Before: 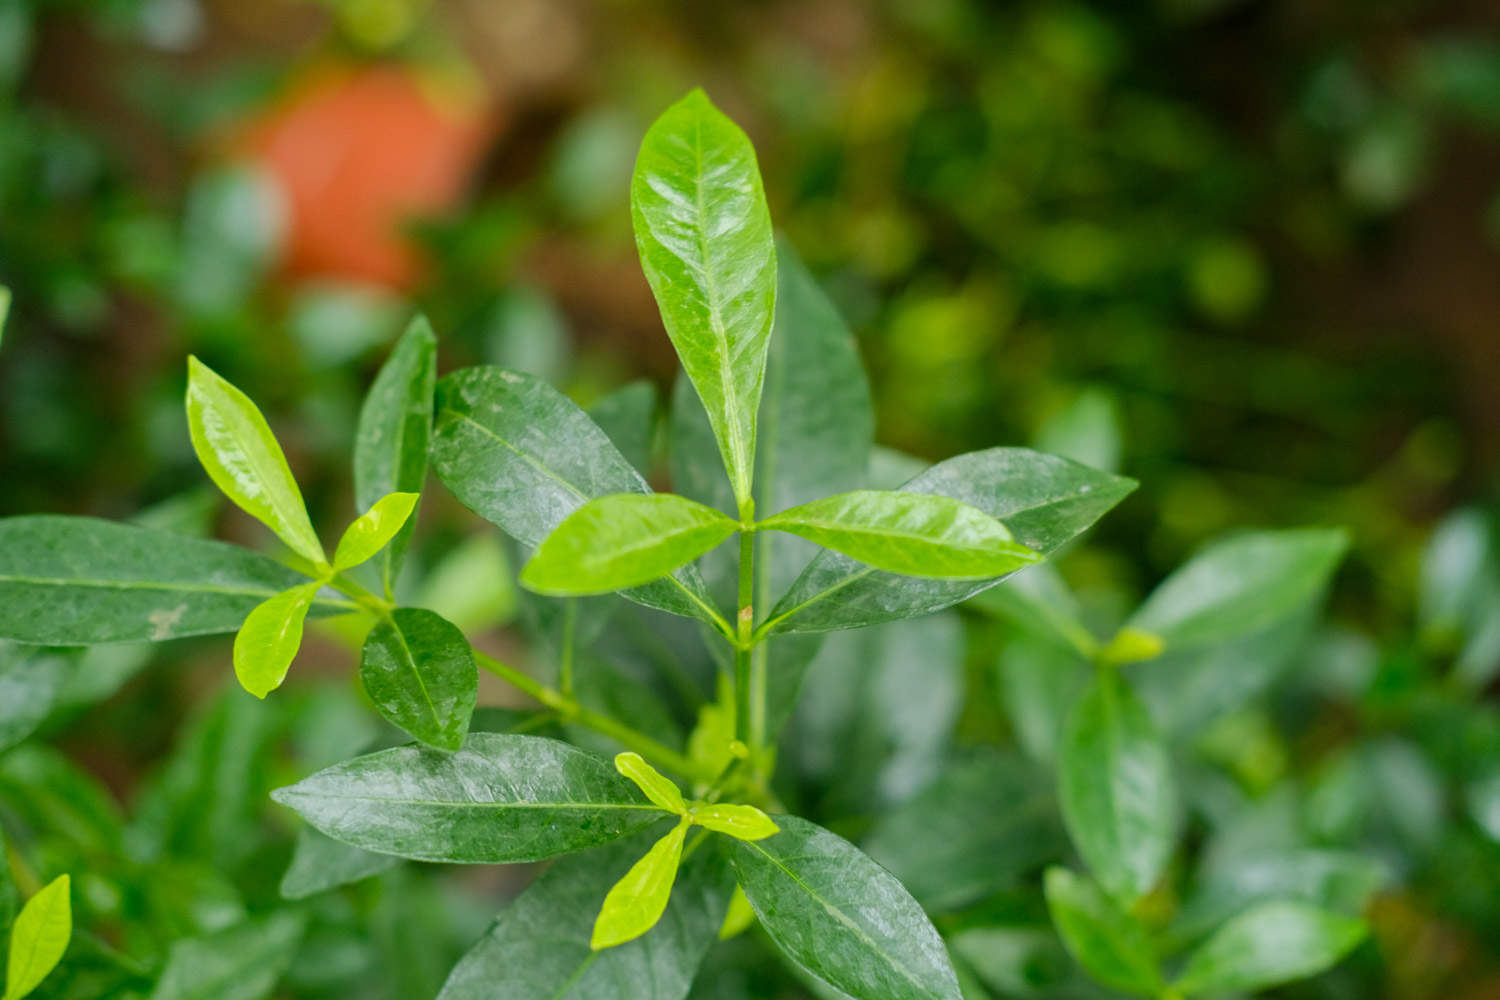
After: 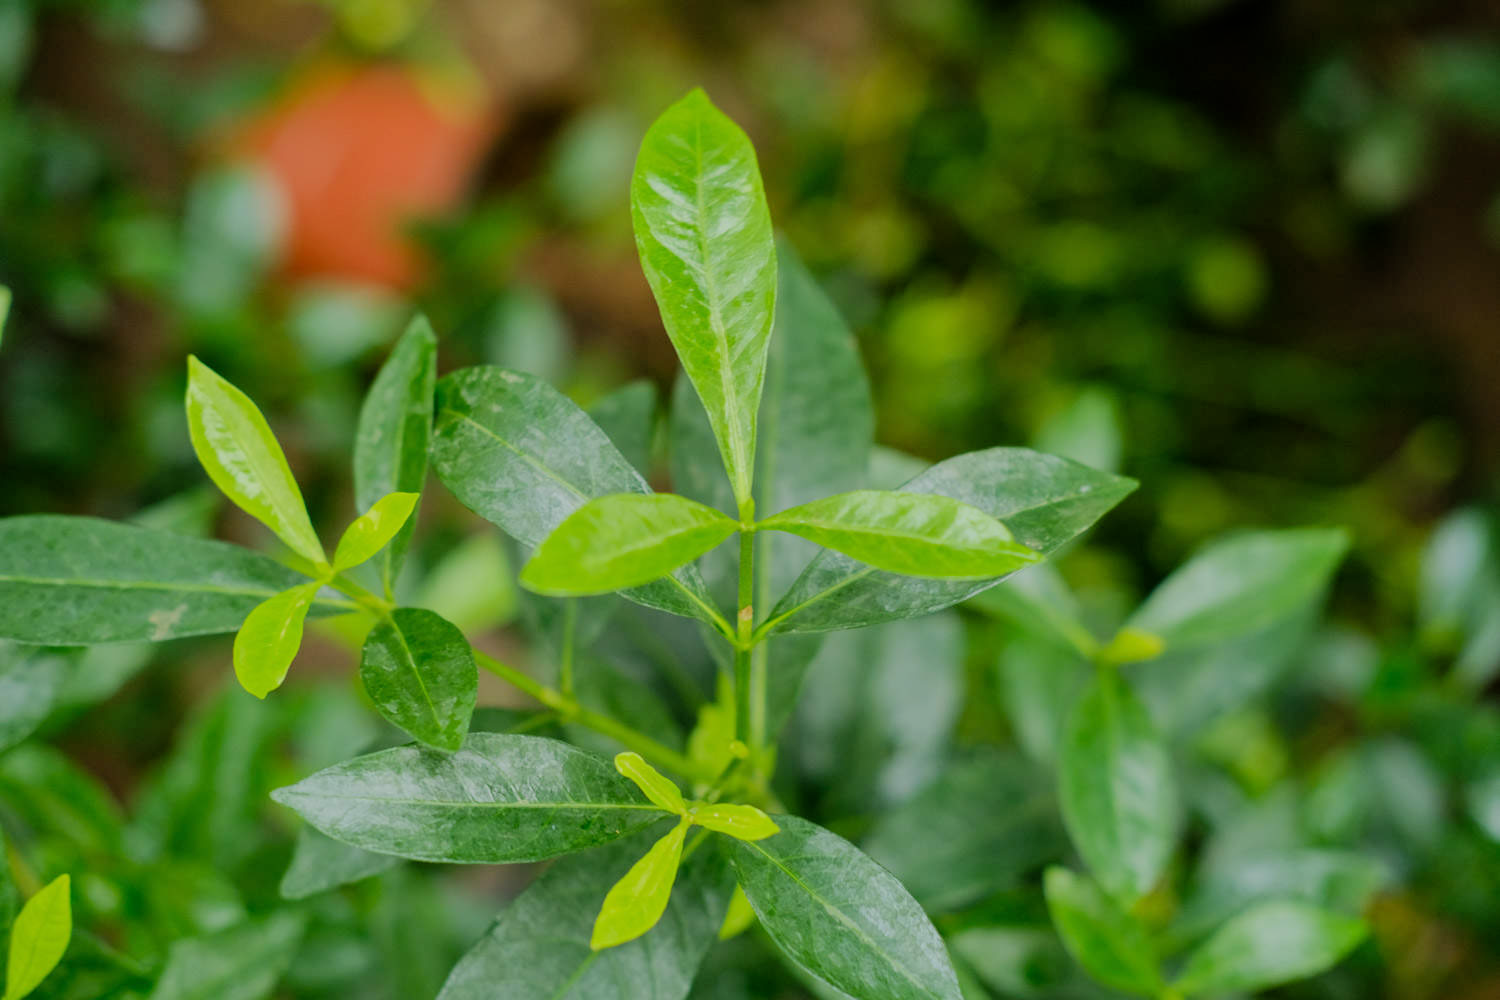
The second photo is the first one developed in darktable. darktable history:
filmic rgb: black relative exposure -16 EV, white relative exposure 6.89 EV, hardness 4.66, color science v6 (2022)
